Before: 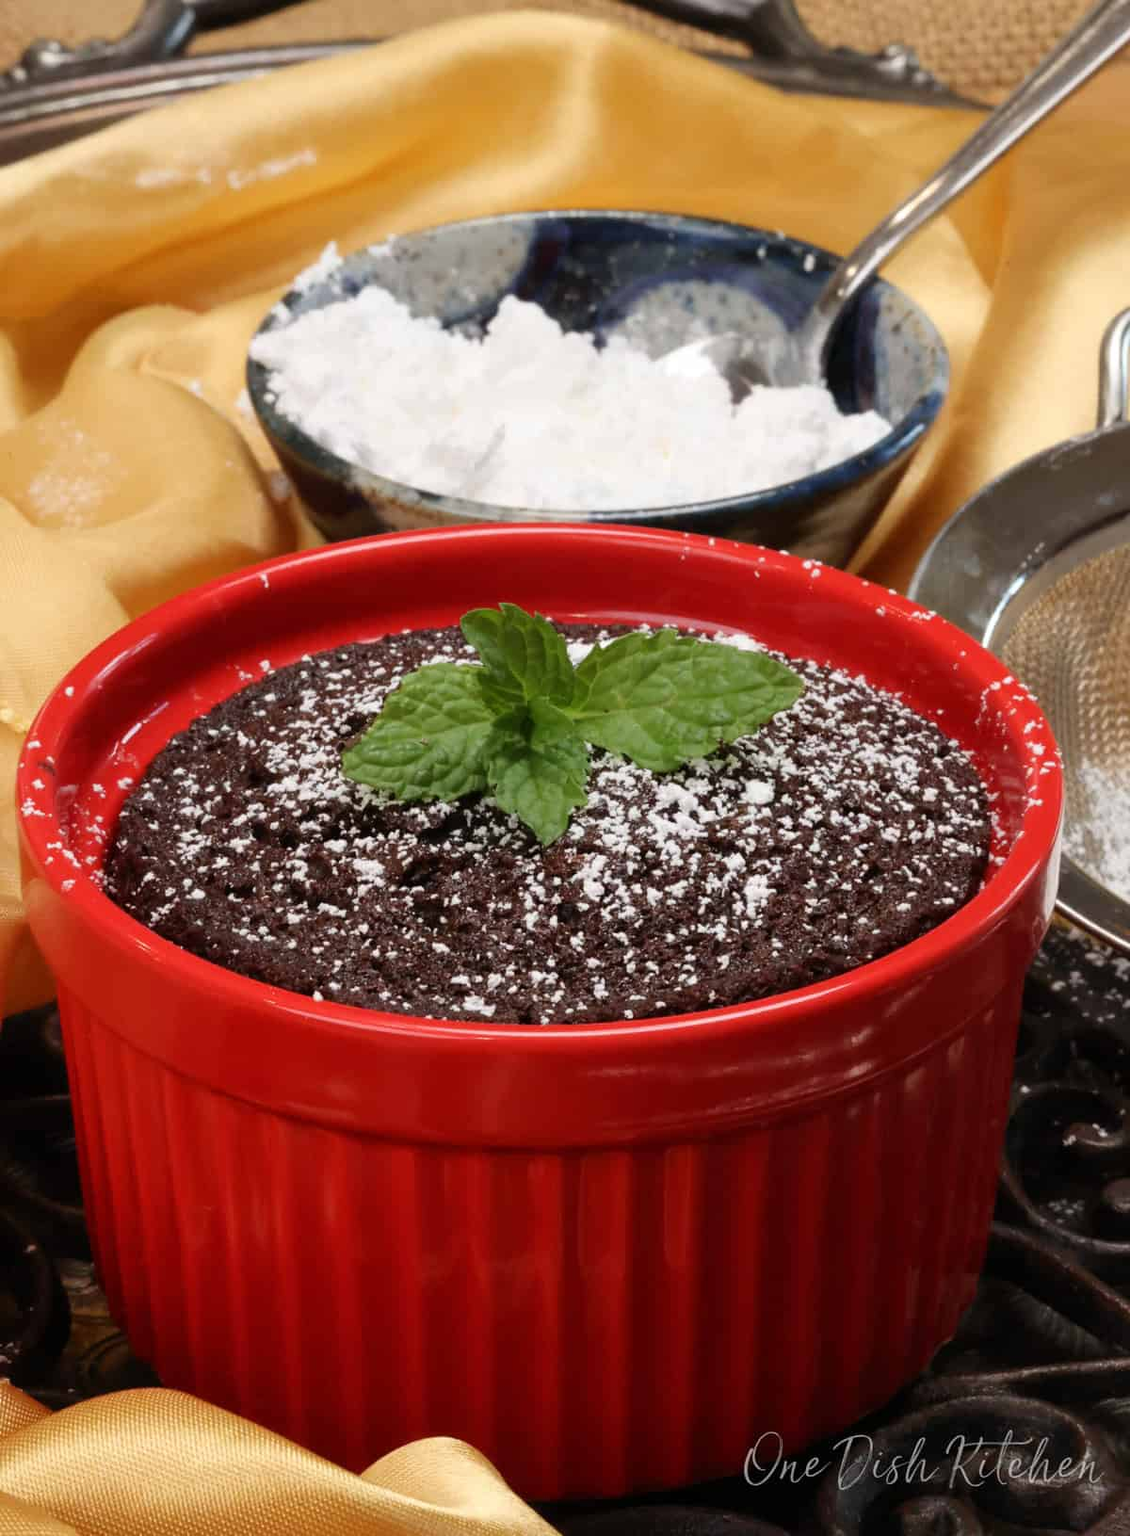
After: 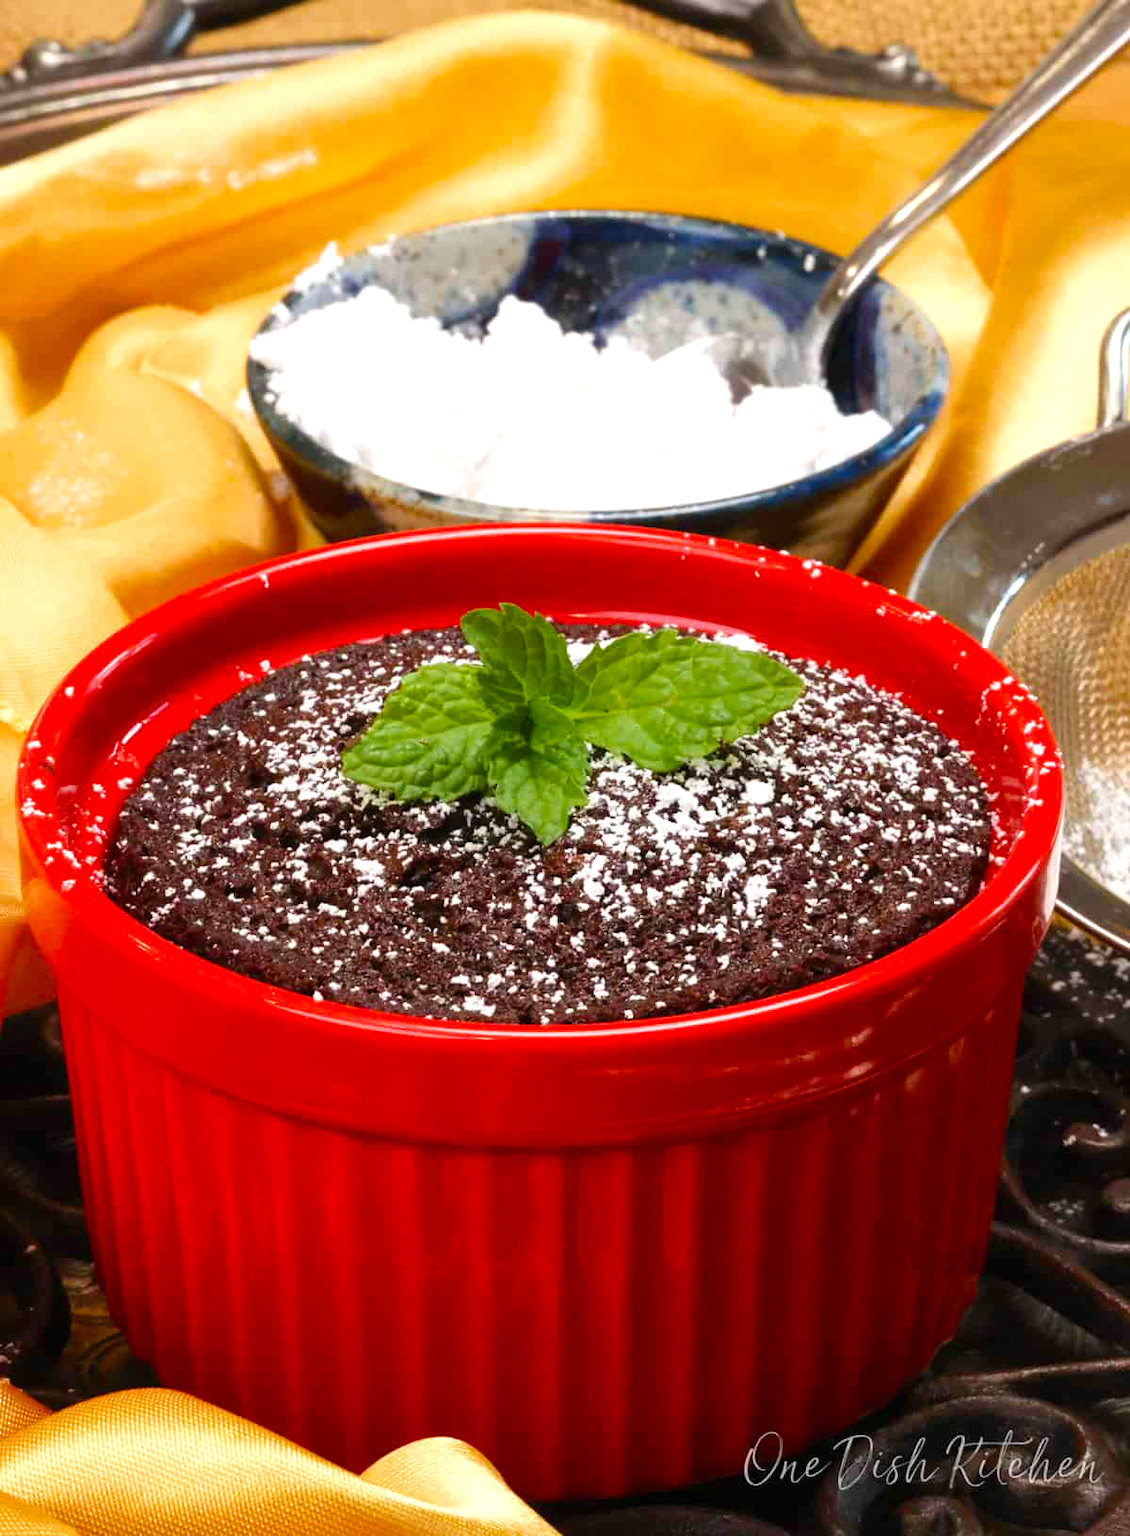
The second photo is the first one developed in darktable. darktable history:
velvia: strength 32.6%, mid-tones bias 0.201
exposure: black level correction 0, exposure 0.499 EV, compensate highlight preservation false
